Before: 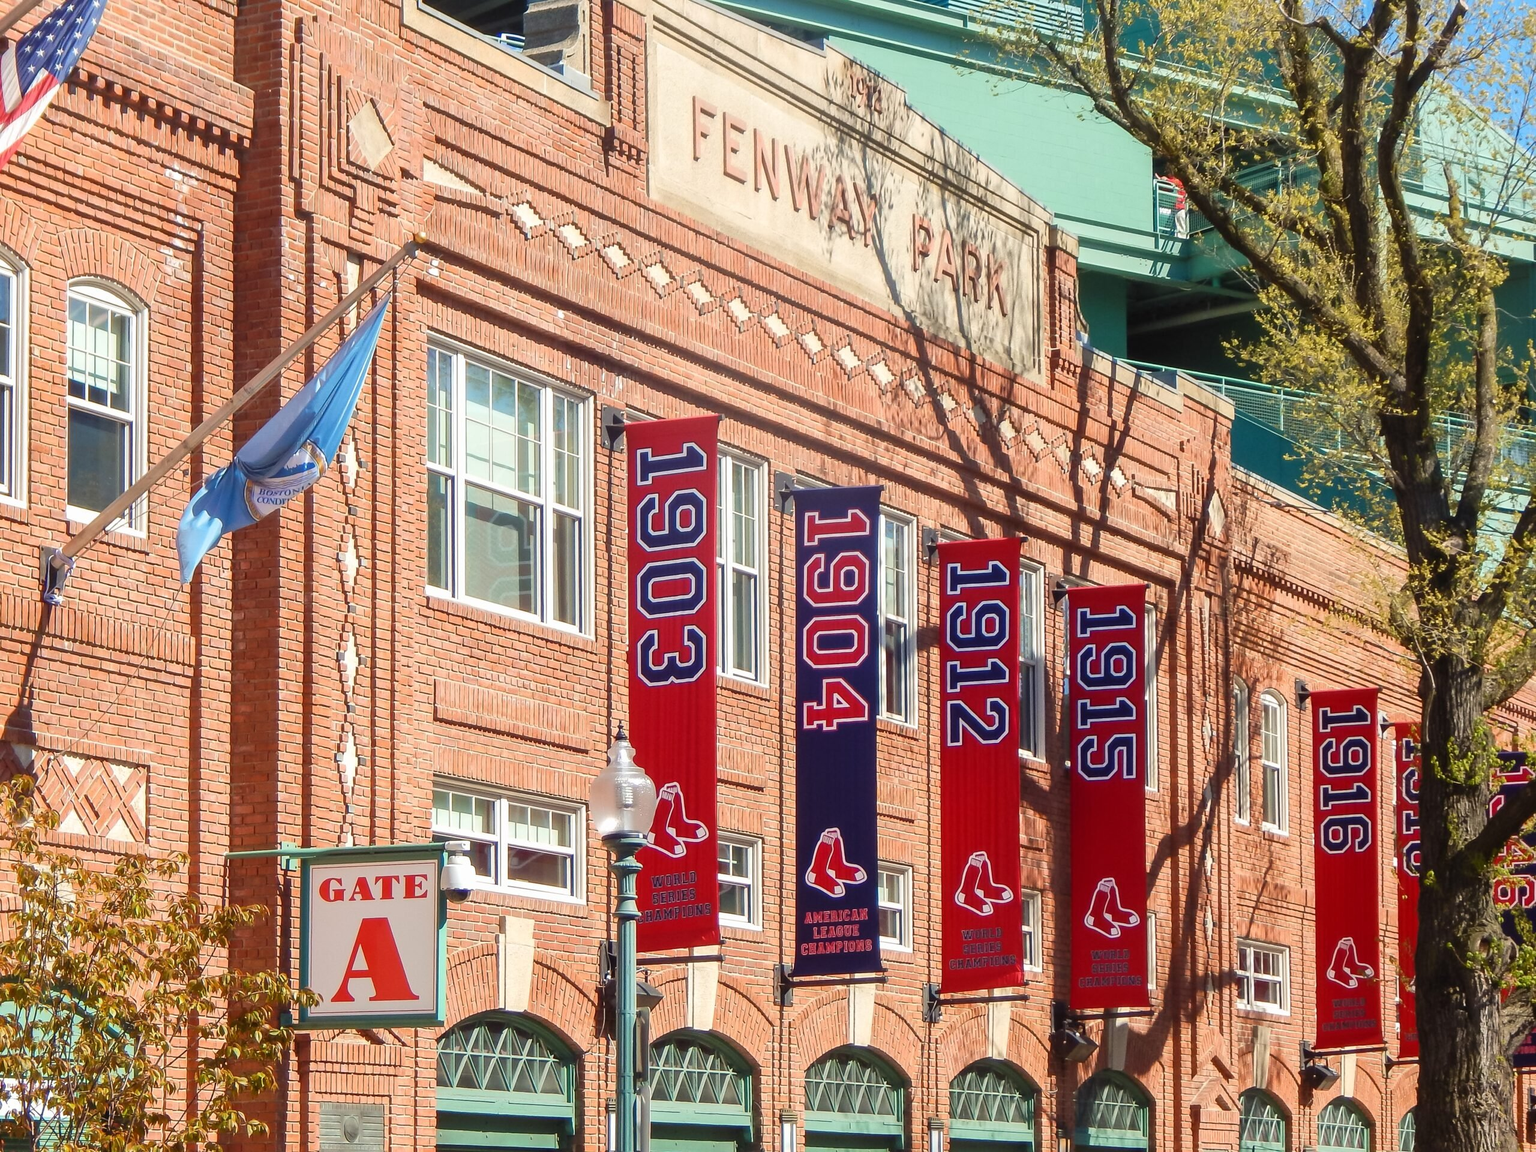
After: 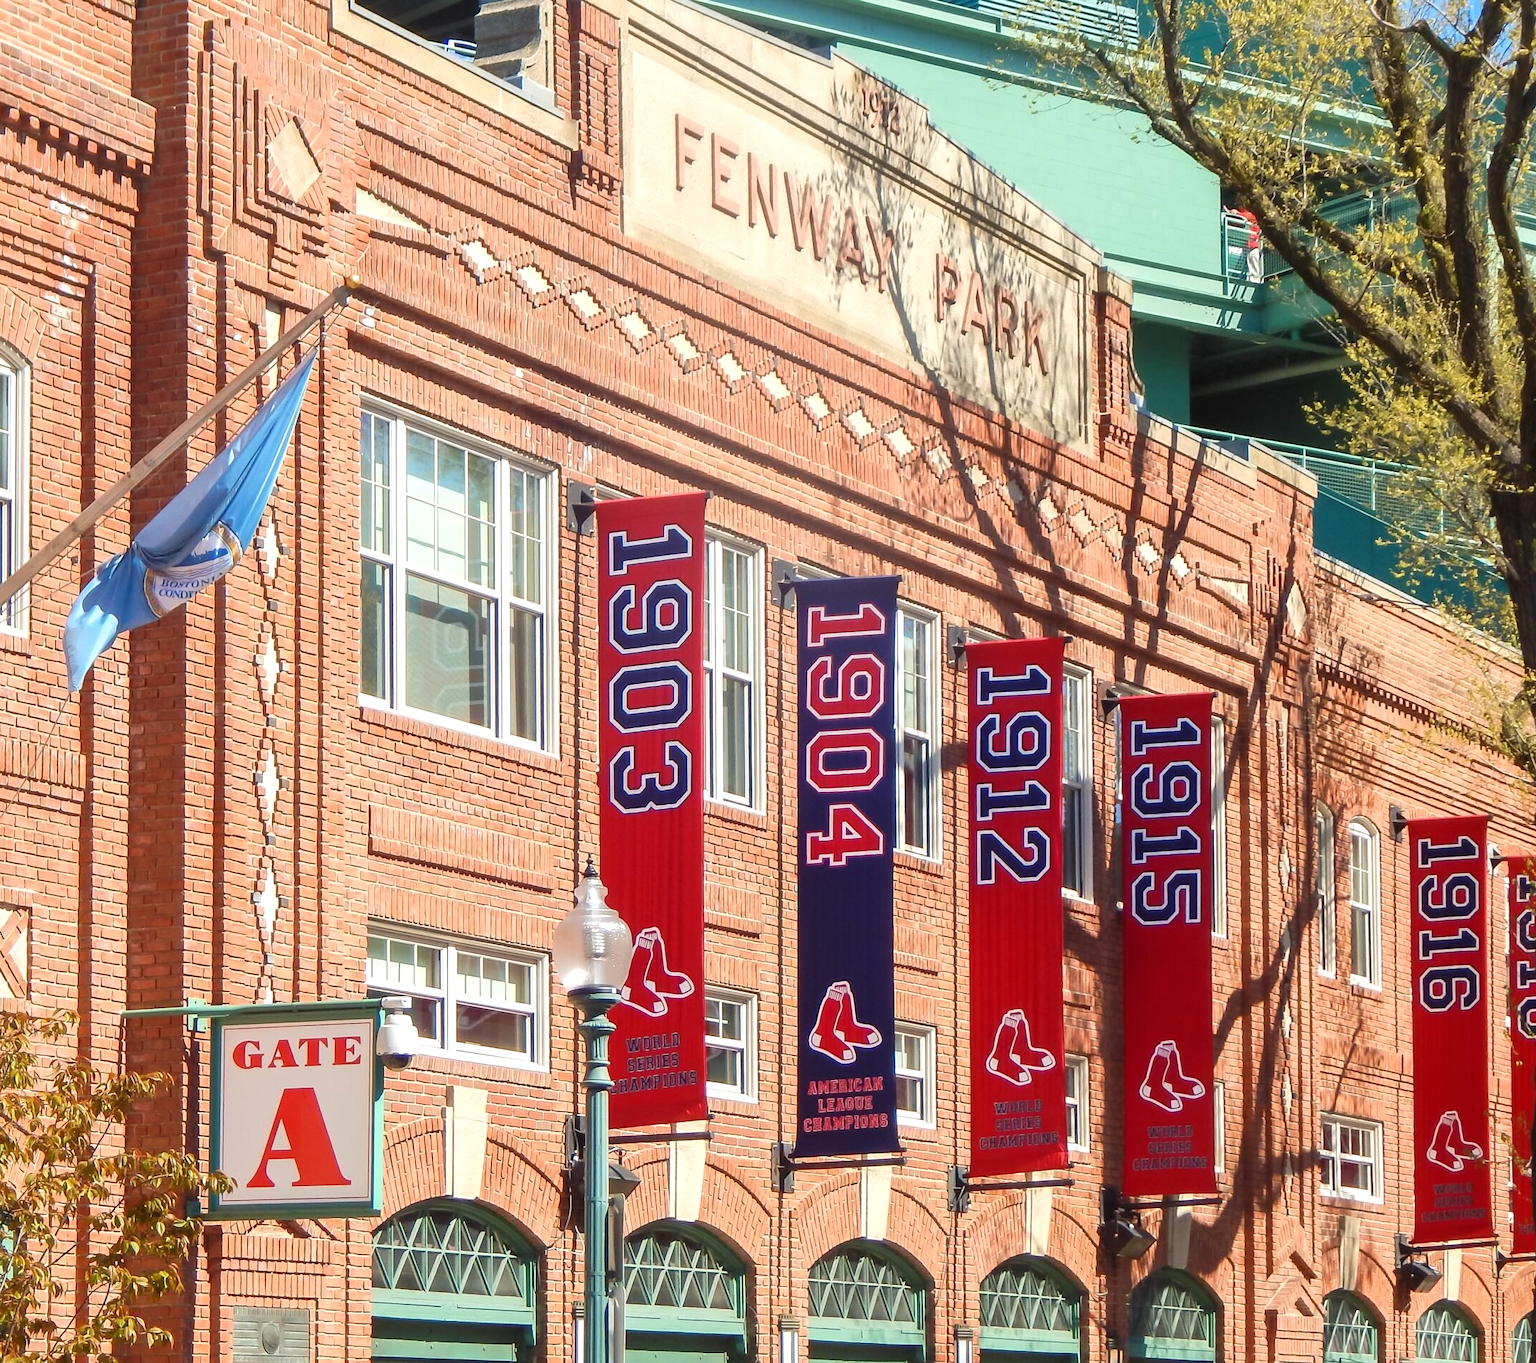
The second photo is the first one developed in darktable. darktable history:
exposure: black level correction 0, exposure 0.2 EV, compensate exposure bias true, compensate highlight preservation false
crop: left 8.026%, right 7.374%
white balance: red 1, blue 1
